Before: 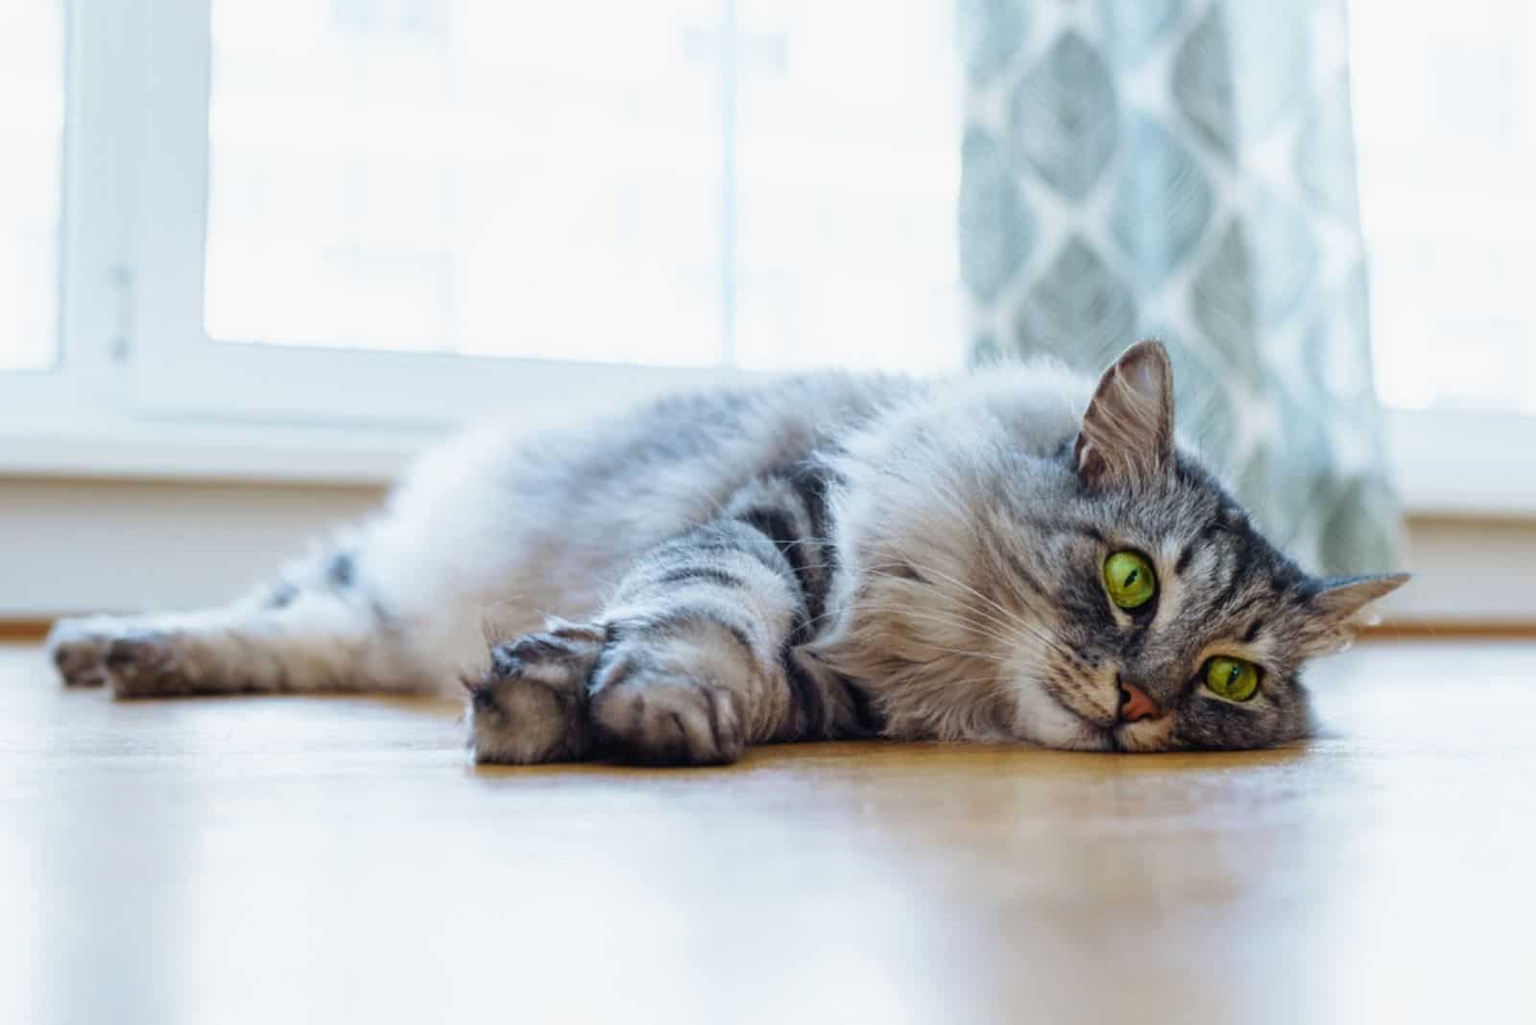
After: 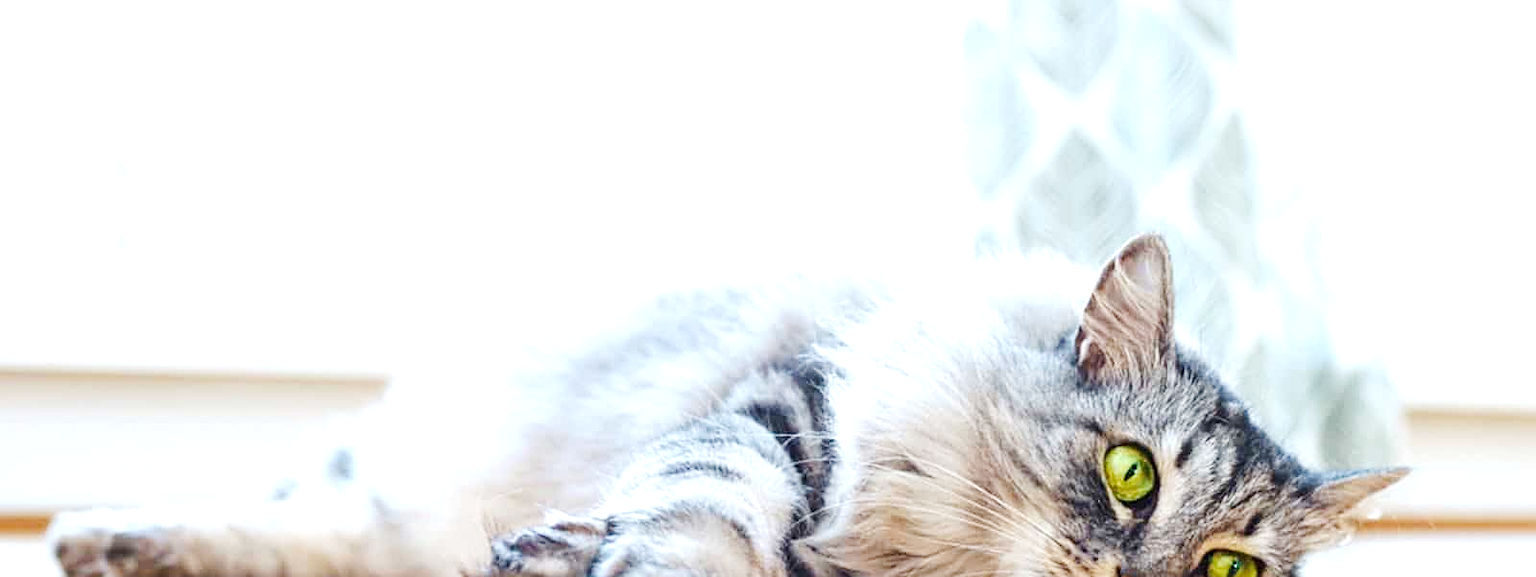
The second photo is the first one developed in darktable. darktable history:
sharpen: on, module defaults
crop and rotate: top 10.417%, bottom 33.127%
exposure: black level correction 0, exposure 0.898 EV, compensate exposure bias true, compensate highlight preservation false
tone curve: curves: ch0 [(0, 0) (0.003, 0.003) (0.011, 0.014) (0.025, 0.031) (0.044, 0.055) (0.069, 0.086) (0.1, 0.124) (0.136, 0.168) (0.177, 0.22) (0.224, 0.278) (0.277, 0.344) (0.335, 0.426) (0.399, 0.515) (0.468, 0.597) (0.543, 0.672) (0.623, 0.746) (0.709, 0.815) (0.801, 0.881) (0.898, 0.939) (1, 1)], preserve colors none
